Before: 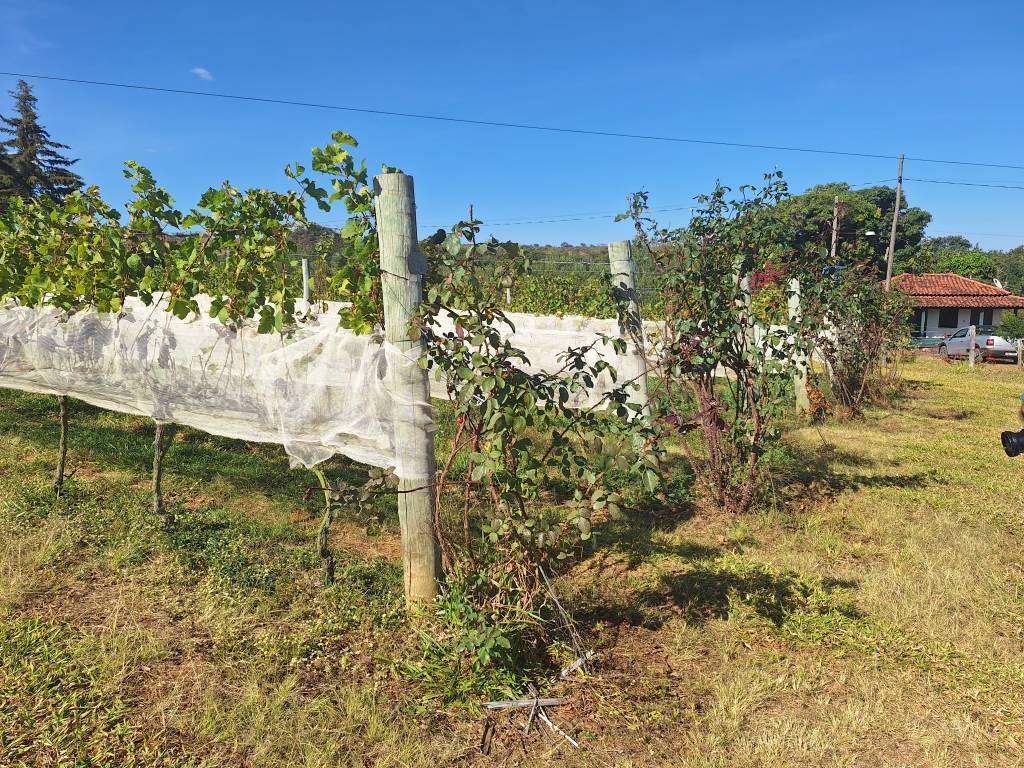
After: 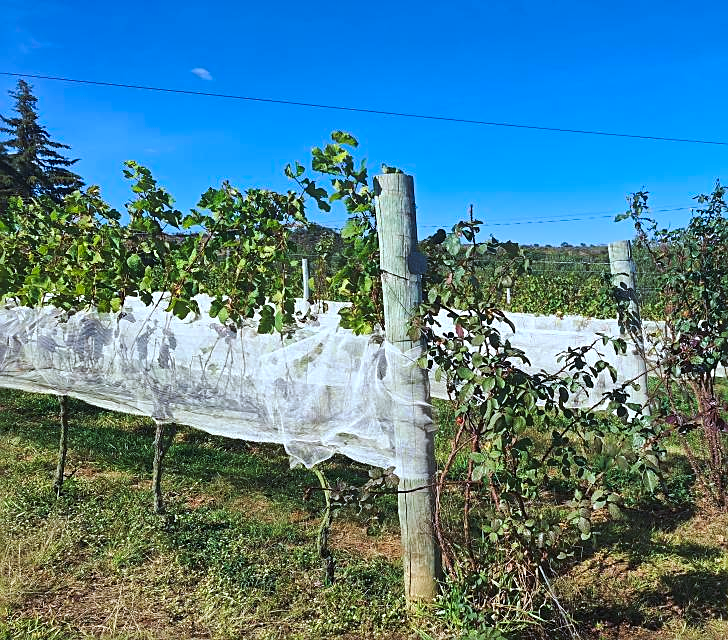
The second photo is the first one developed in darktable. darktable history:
sharpen: on, module defaults
tone curve: curves: ch0 [(0, 0) (0.003, 0.006) (0.011, 0.01) (0.025, 0.017) (0.044, 0.029) (0.069, 0.043) (0.1, 0.064) (0.136, 0.091) (0.177, 0.128) (0.224, 0.162) (0.277, 0.206) (0.335, 0.258) (0.399, 0.324) (0.468, 0.404) (0.543, 0.499) (0.623, 0.595) (0.709, 0.693) (0.801, 0.786) (0.898, 0.883) (1, 1)], preserve colors none
crop: right 28.885%, bottom 16.626%
rotate and perspective: automatic cropping original format, crop left 0, crop top 0
color calibration: x 0.38, y 0.39, temperature 4086.04 K
